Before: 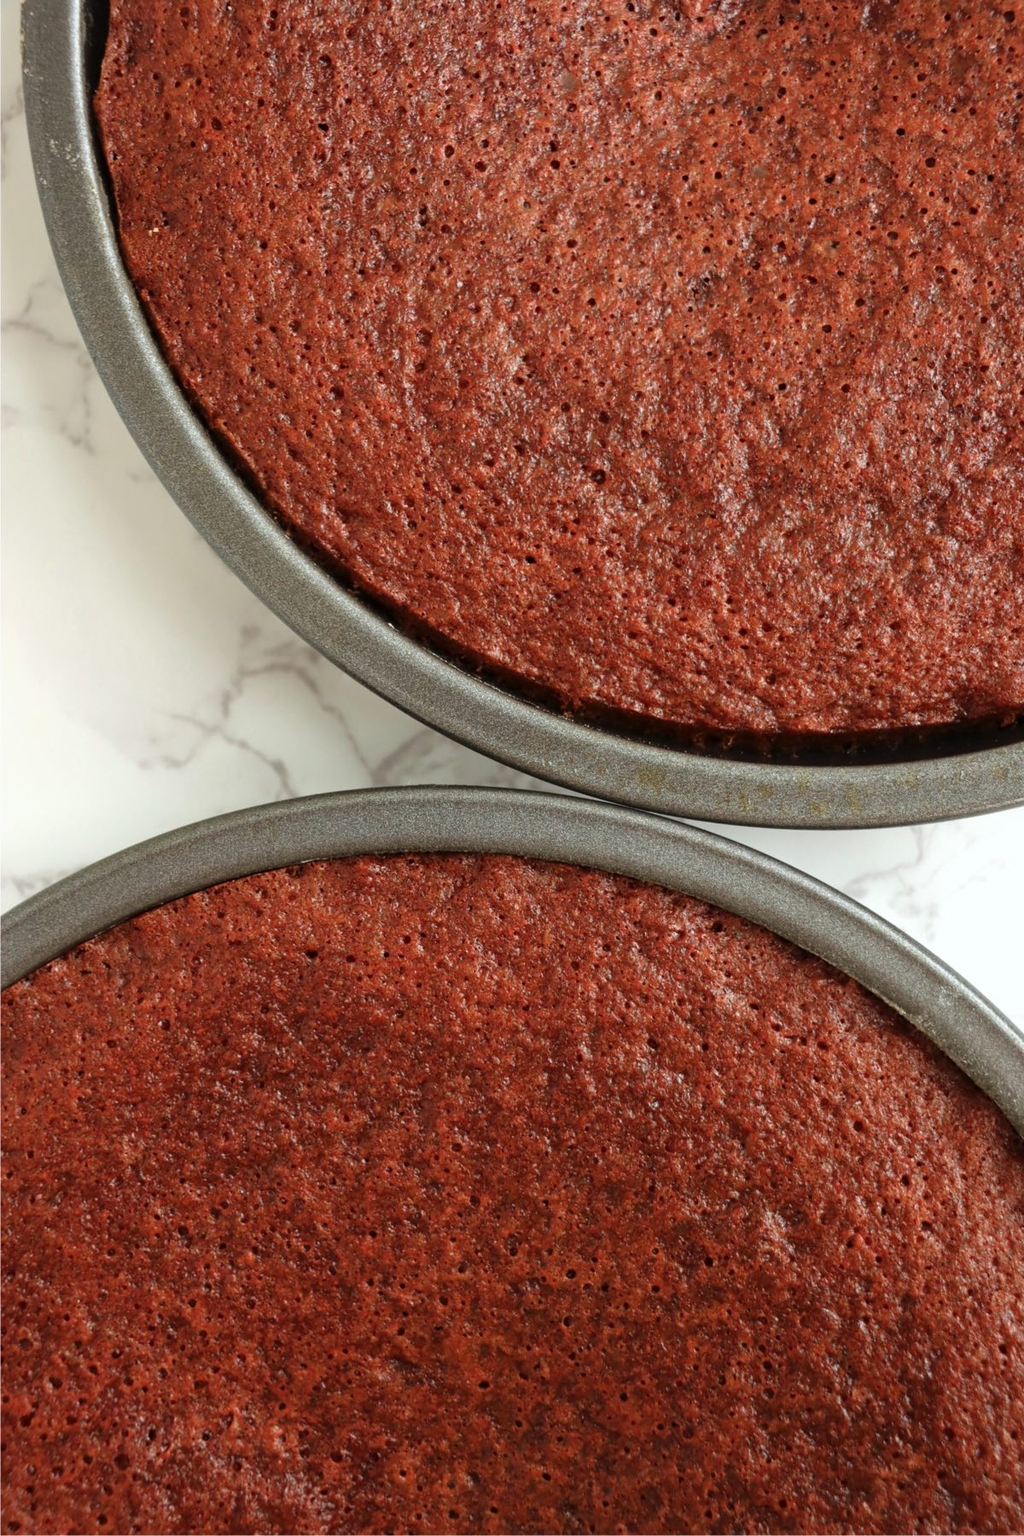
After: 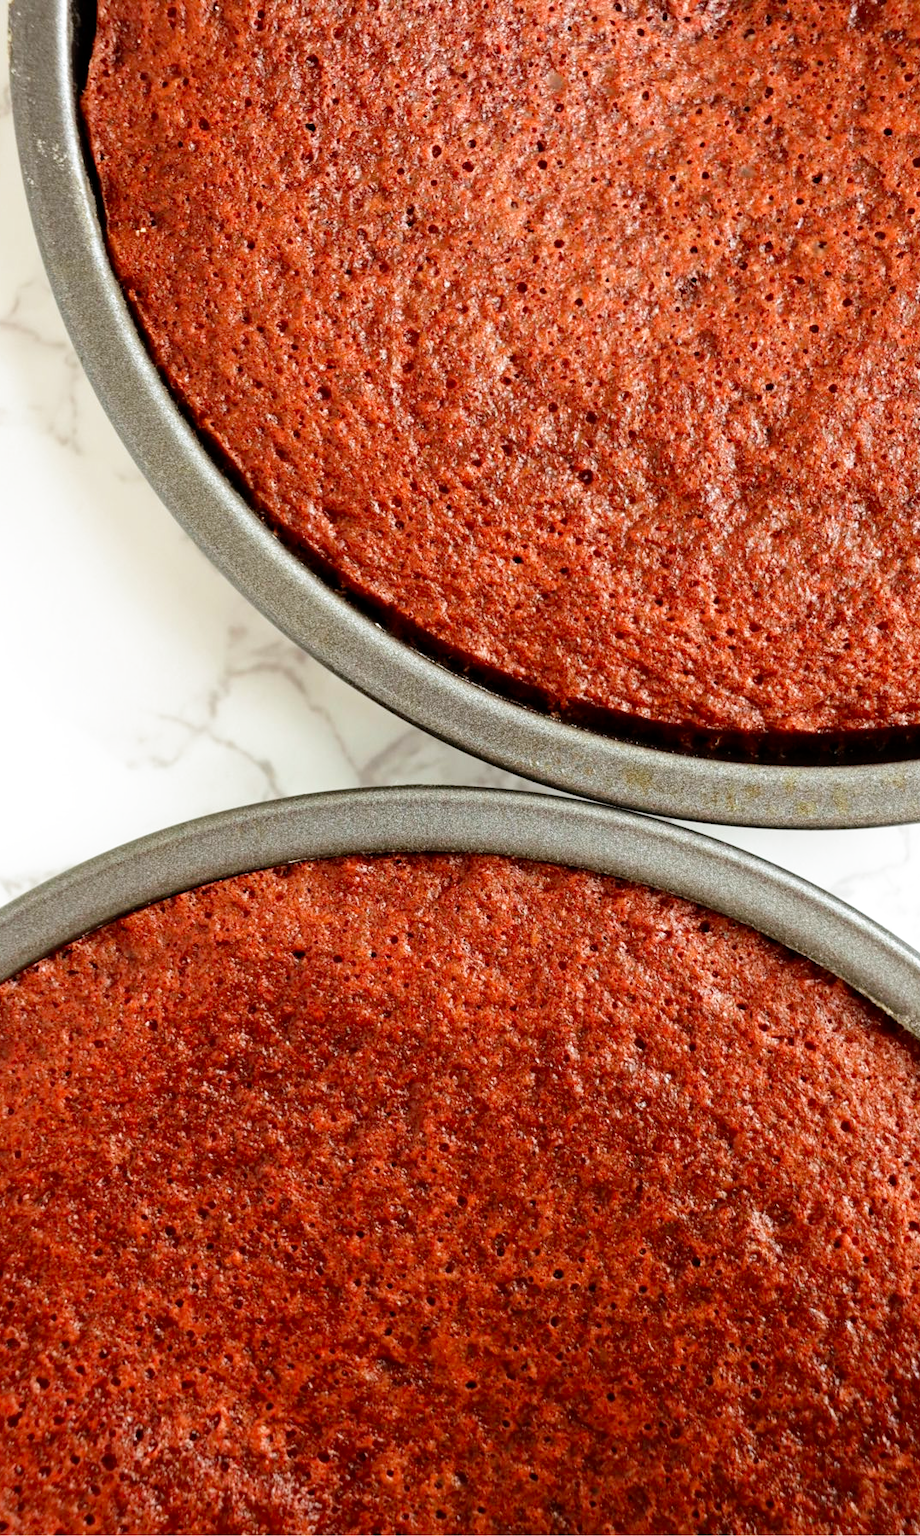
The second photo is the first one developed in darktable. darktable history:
crop and rotate: left 1.29%, right 8.726%
tone equalizer: -8 EV -0.394 EV, -7 EV -0.39 EV, -6 EV -0.335 EV, -5 EV -0.255 EV, -3 EV 0.207 EV, -2 EV 0.319 EV, -1 EV 0.382 EV, +0 EV 0.408 EV, edges refinement/feathering 500, mask exposure compensation -1.57 EV, preserve details no
filmic rgb: black relative exposure -12.03 EV, white relative exposure 2.82 EV, target black luminance 0%, hardness 8.02, latitude 71.24%, contrast 1.139, highlights saturation mix 10.96%, shadows ↔ highlights balance -0.386%, preserve chrominance no, color science v5 (2021)
